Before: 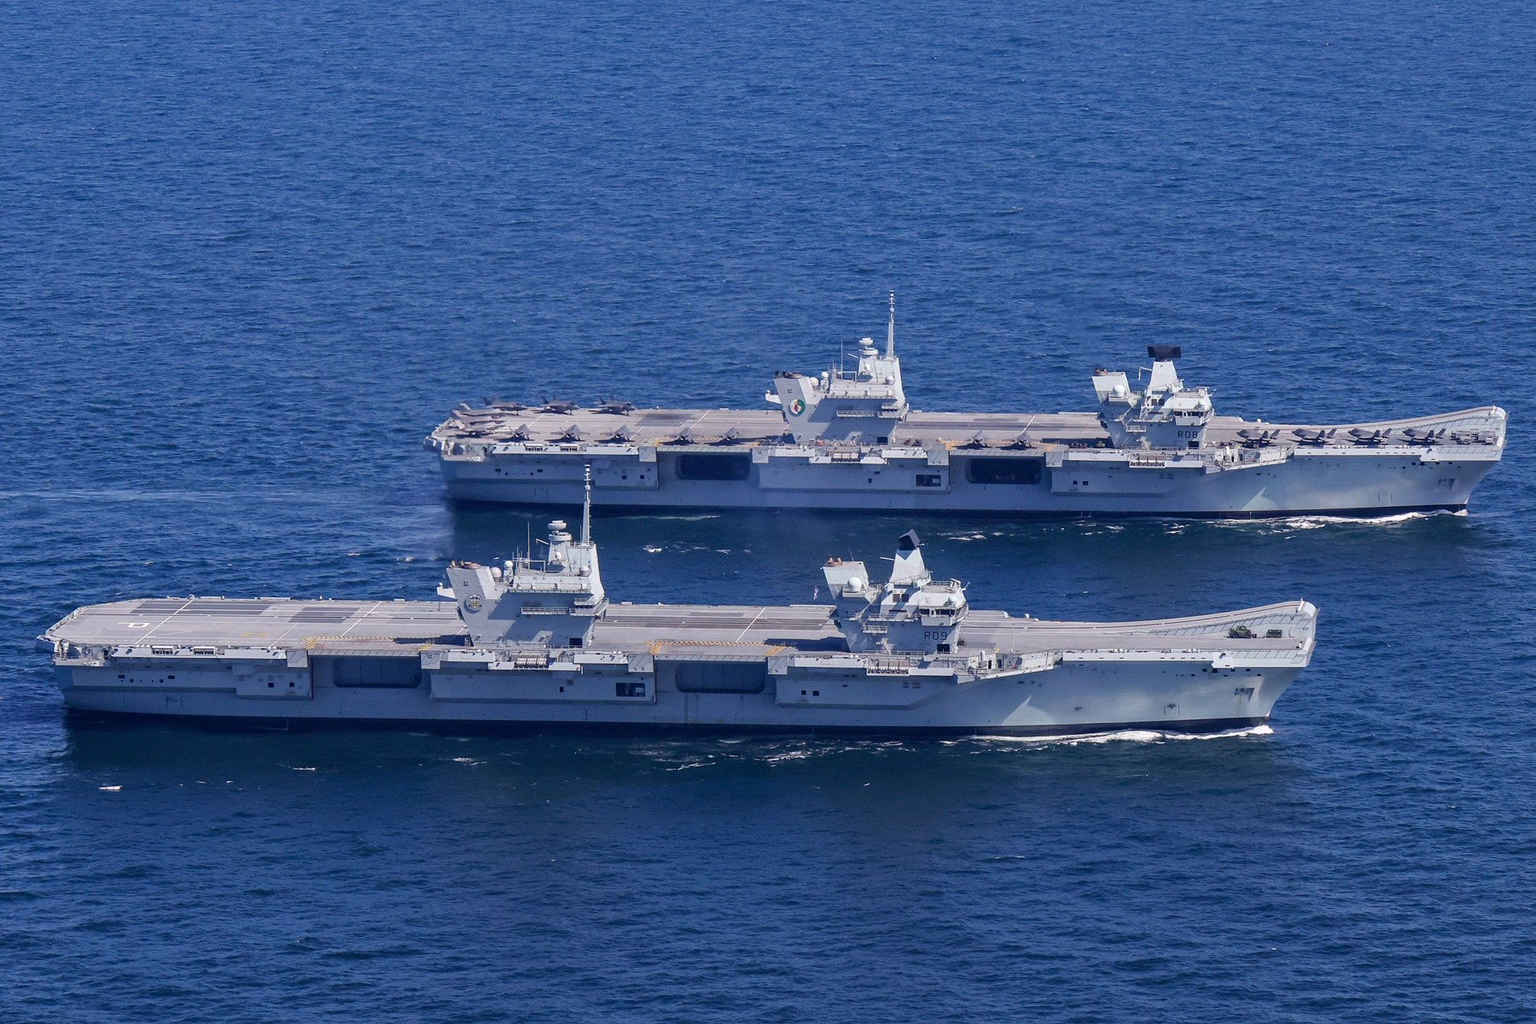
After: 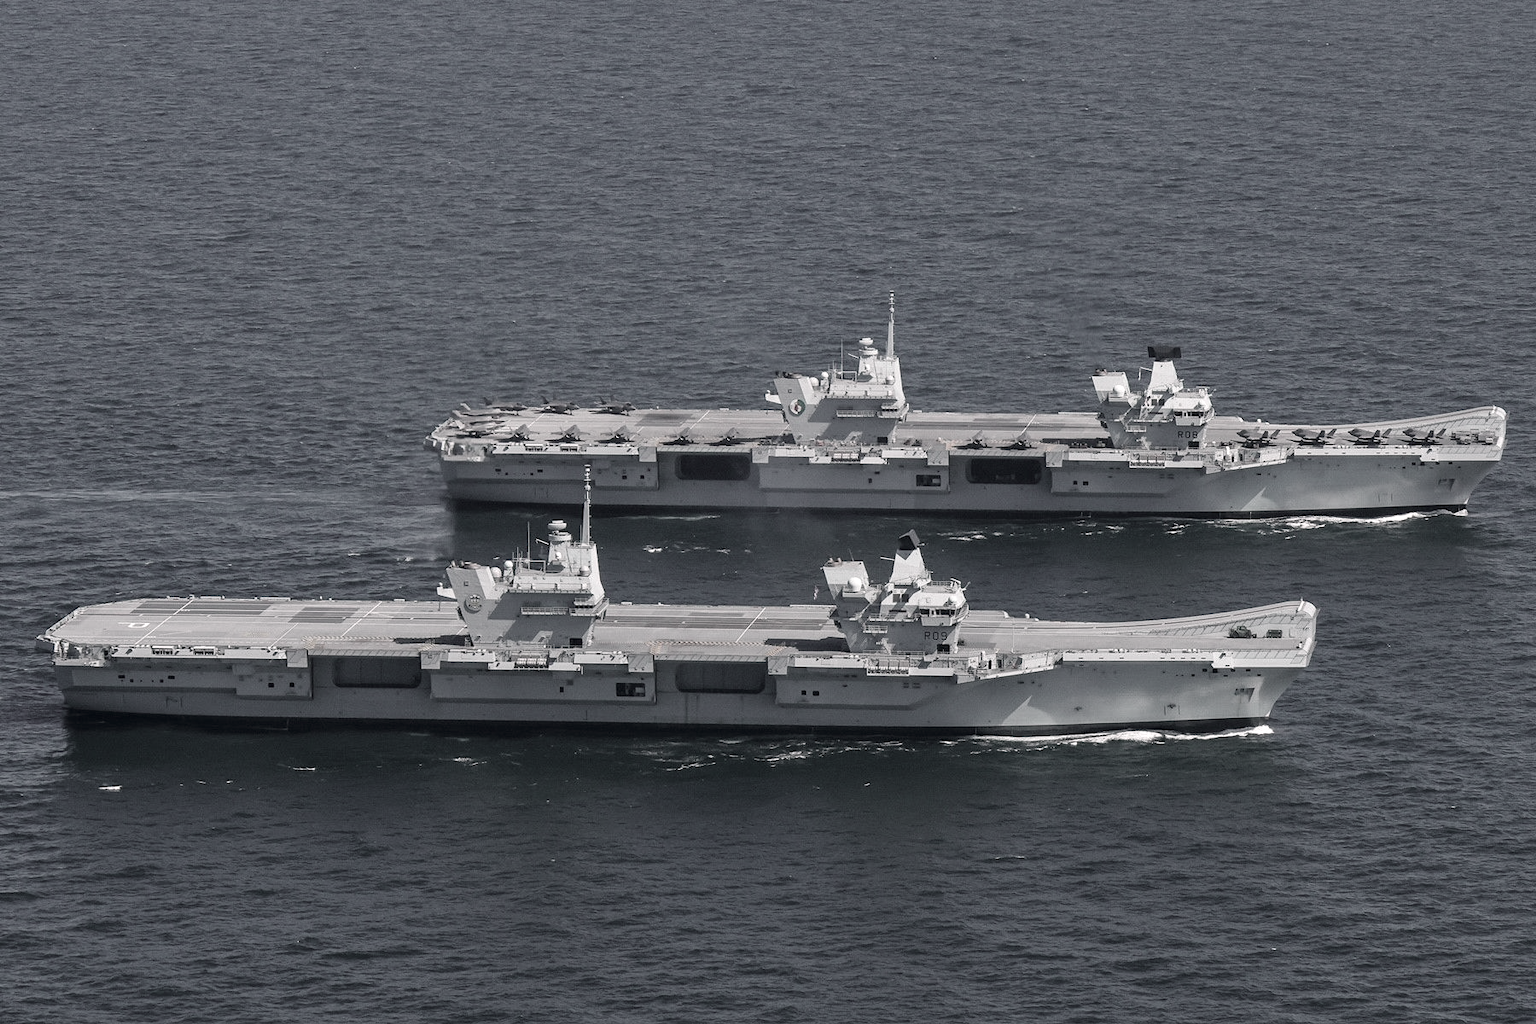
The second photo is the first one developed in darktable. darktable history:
color contrast: green-magenta contrast 0.3, blue-yellow contrast 0.15
exposure: black level correction 0.001, exposure 0.14 EV, compensate highlight preservation false
color balance rgb: linear chroma grading › global chroma -0.67%, saturation formula JzAzBz (2021)
color correction: highlights a* 4.02, highlights b* 4.98, shadows a* -7.55, shadows b* 4.98
